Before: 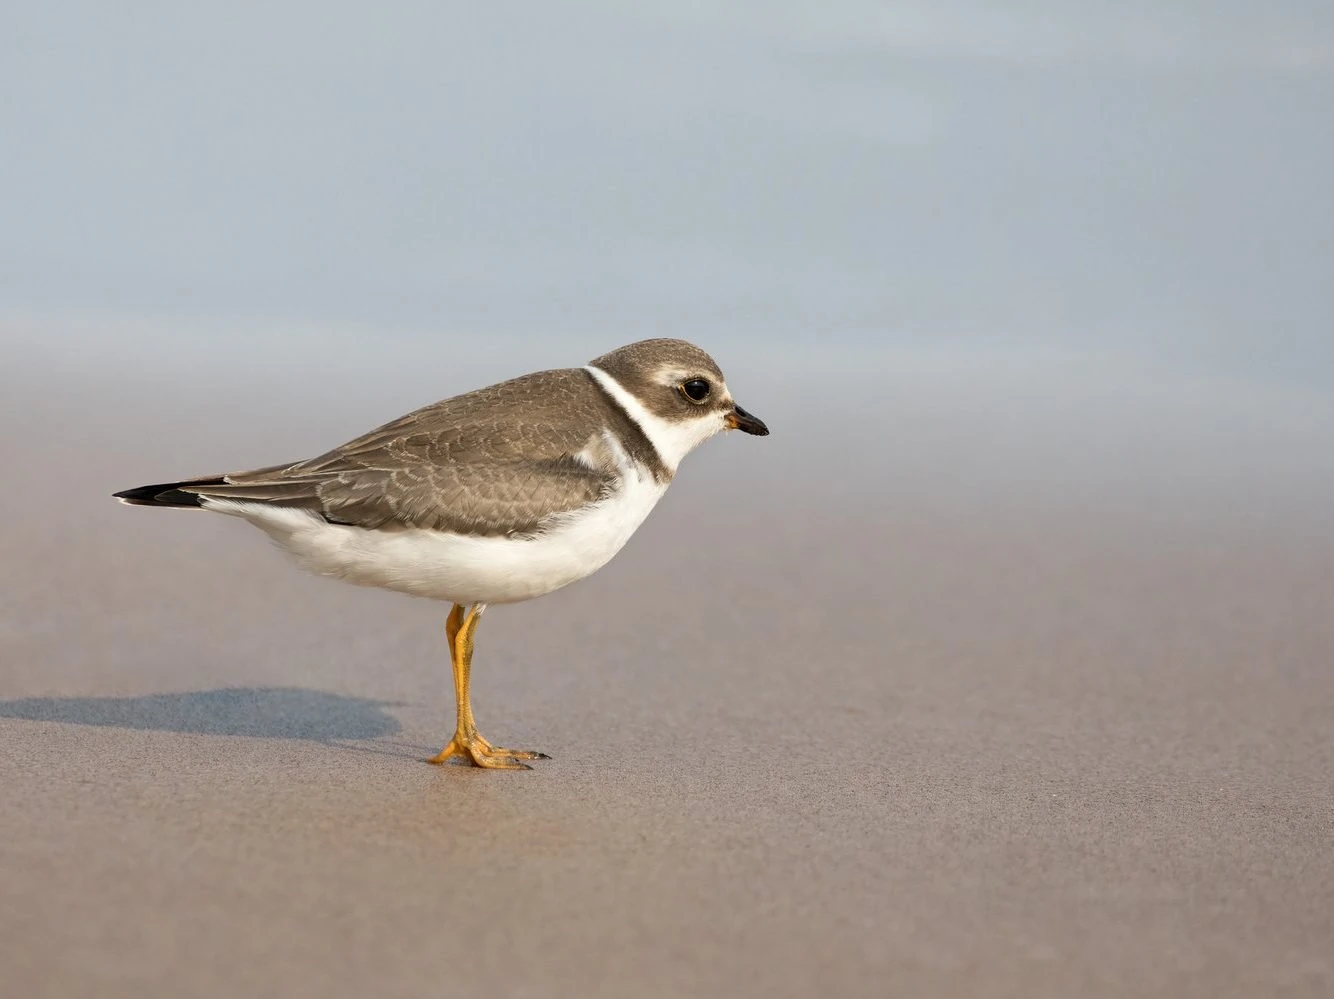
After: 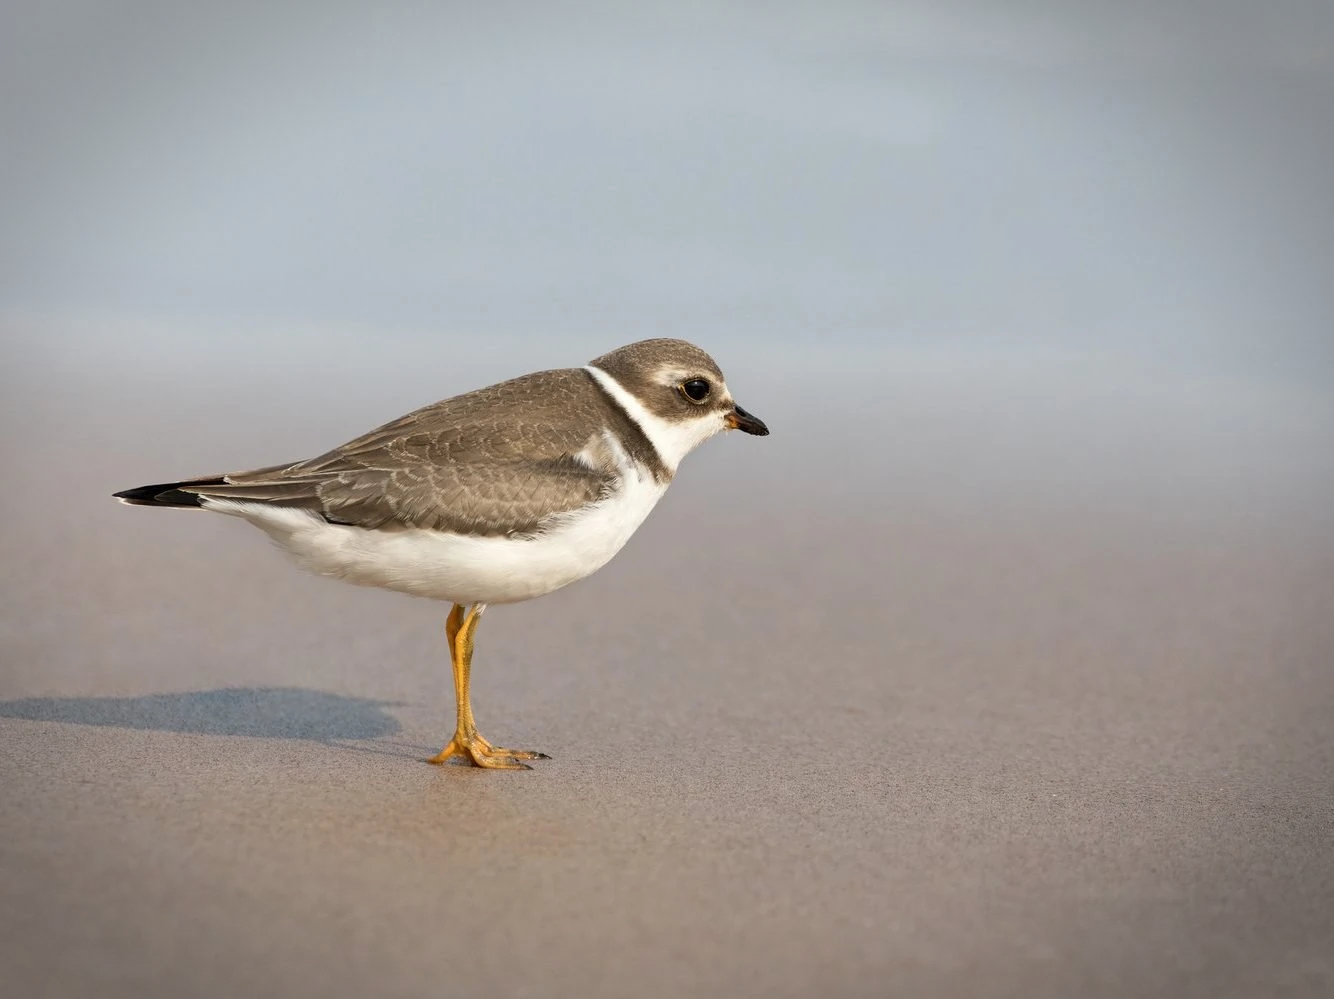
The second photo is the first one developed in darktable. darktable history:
vignetting: brightness -0.399, saturation -0.299, automatic ratio true, dithering 8-bit output
